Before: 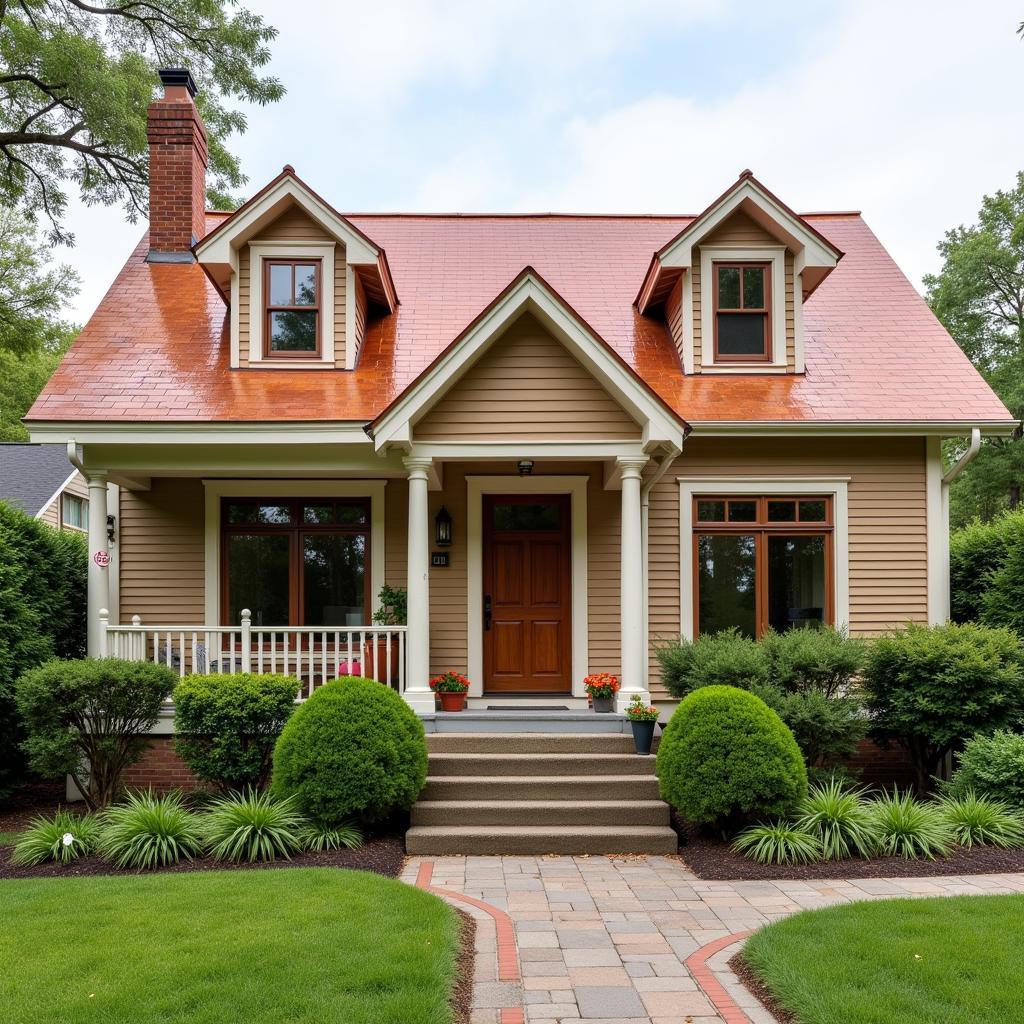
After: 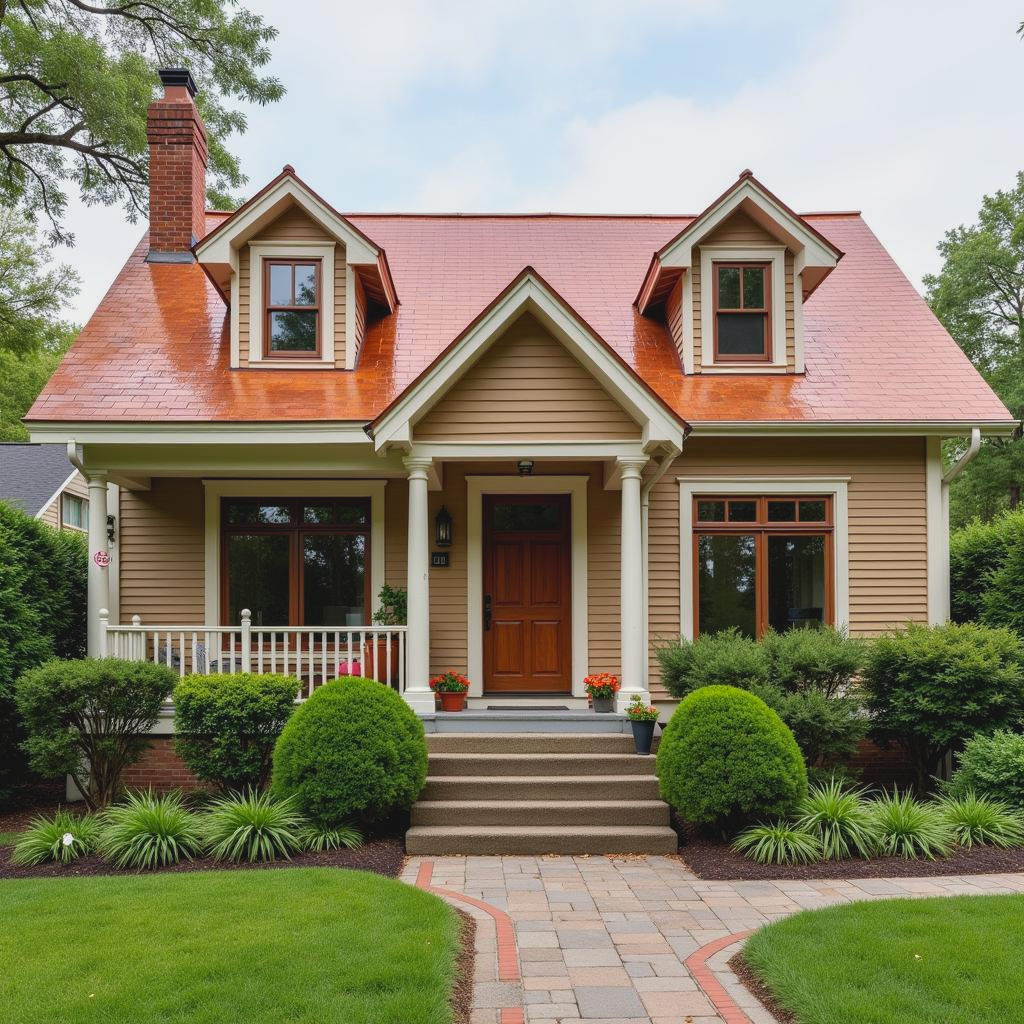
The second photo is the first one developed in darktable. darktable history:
contrast brightness saturation: contrast -0.117
